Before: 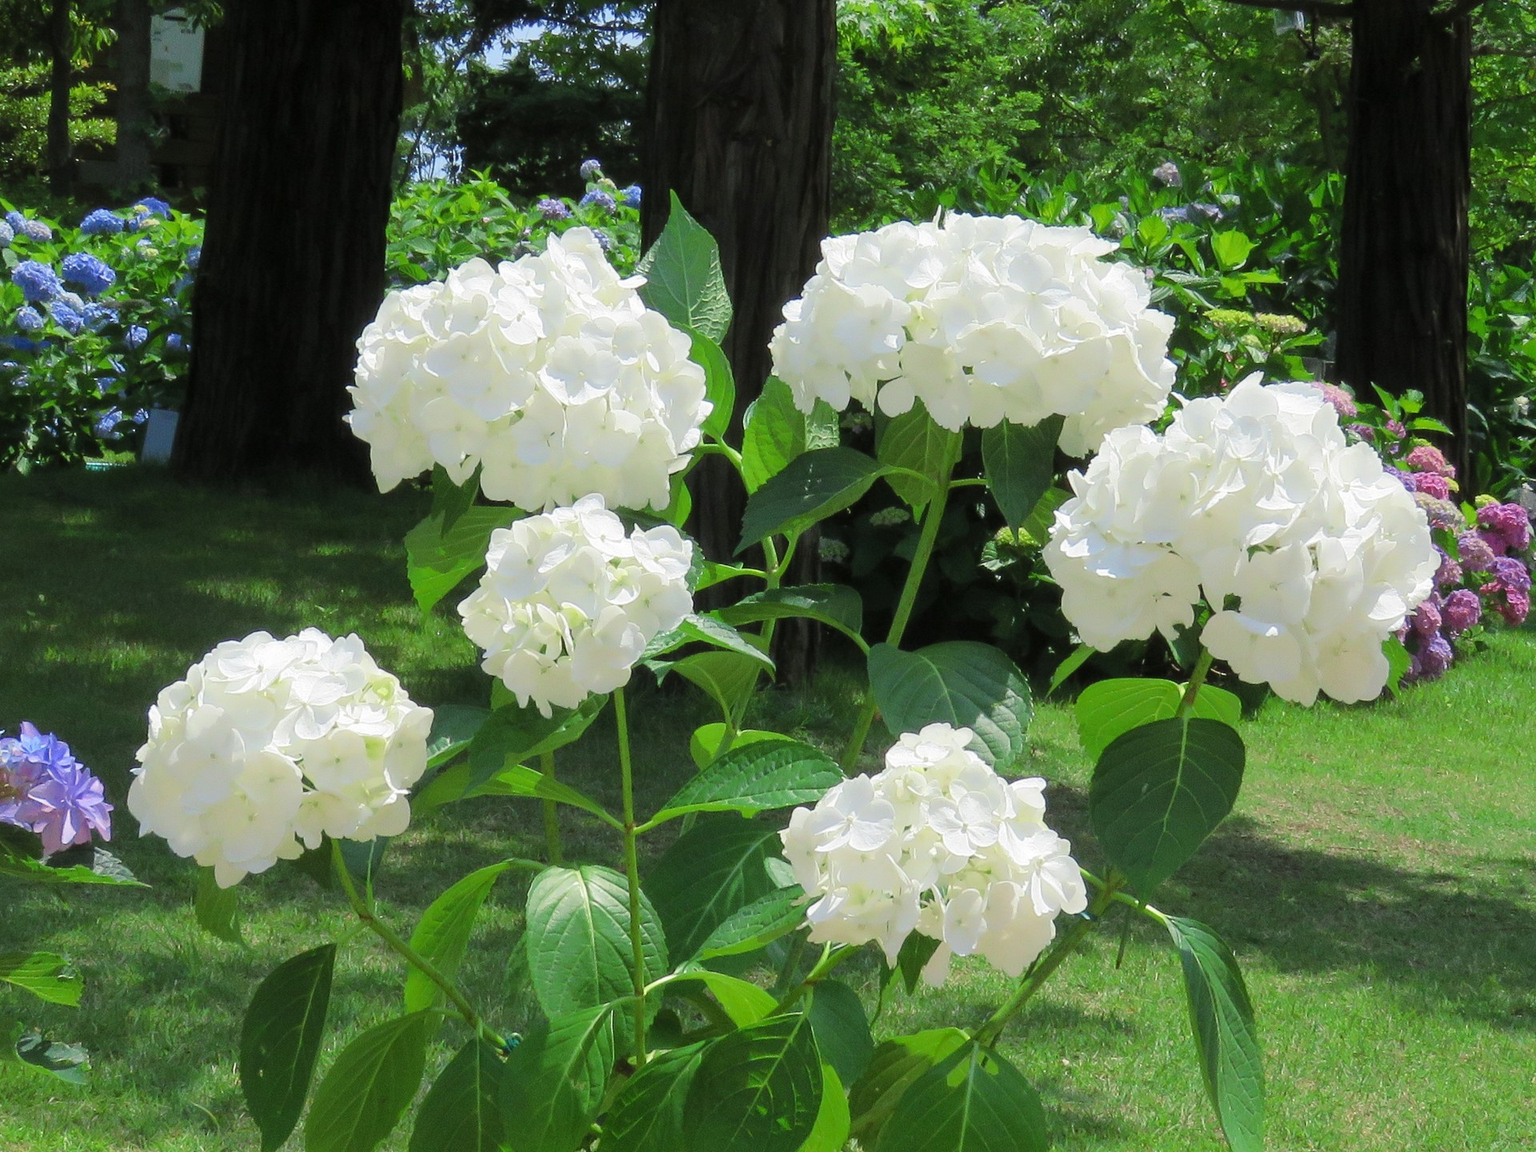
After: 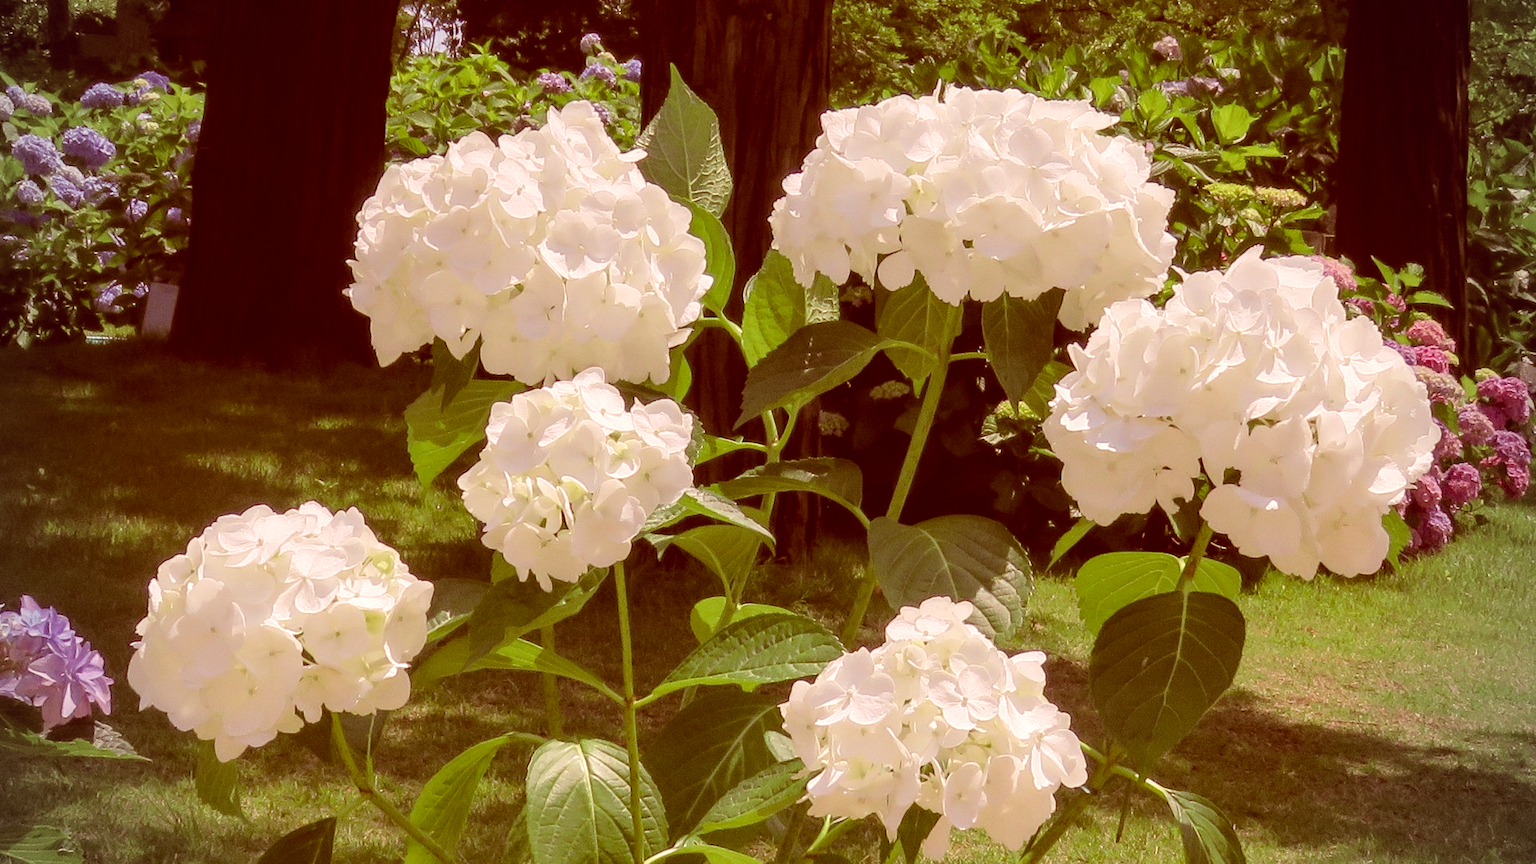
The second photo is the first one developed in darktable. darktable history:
vignetting: unbound false
color correction: highlights a* 9.43, highlights b* 8.46, shadows a* 39.7, shadows b* 39.99, saturation 0.817
local contrast: on, module defaults
crop: top 11.026%, bottom 13.947%
